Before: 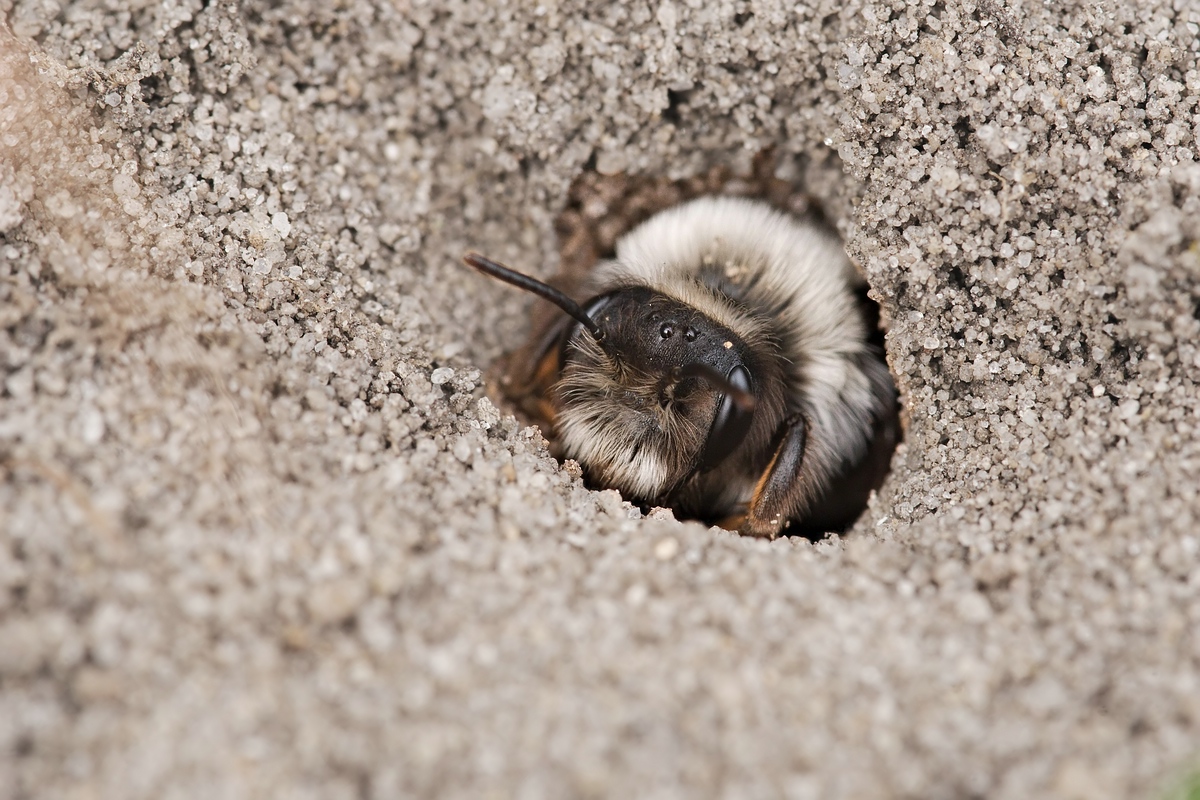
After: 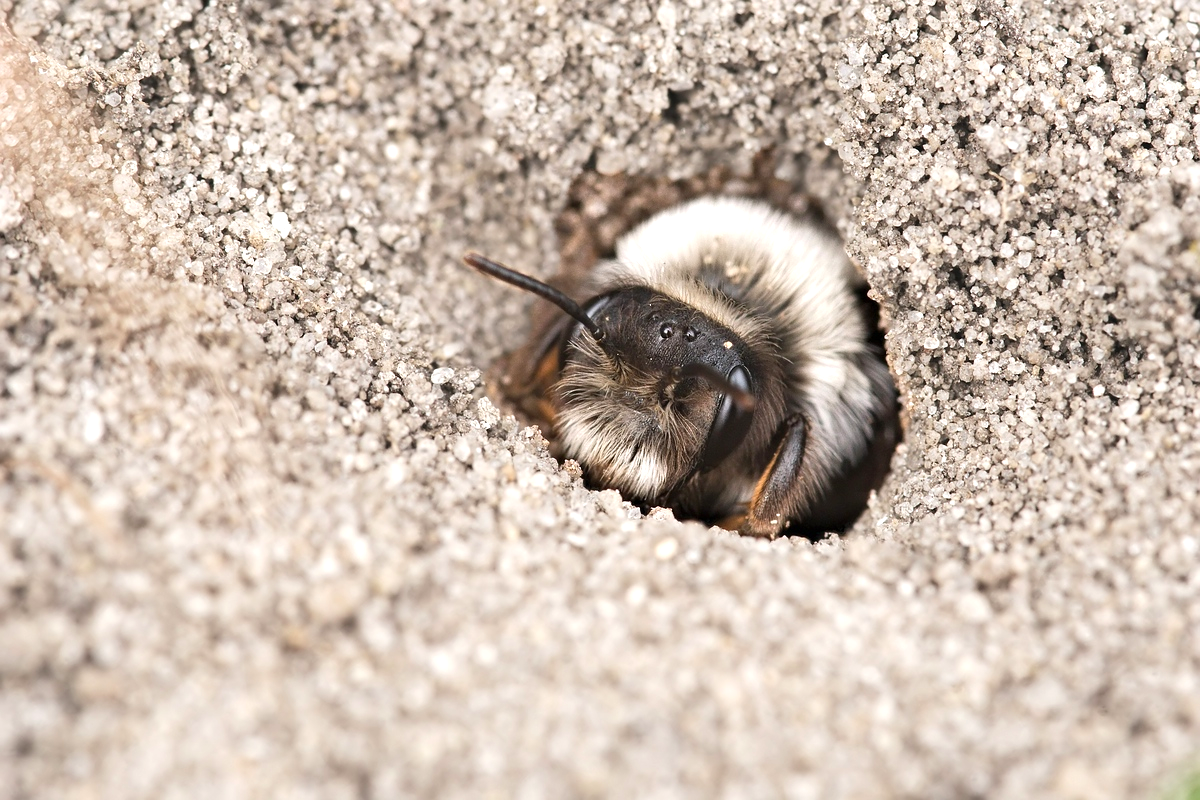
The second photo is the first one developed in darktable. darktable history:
exposure "Extra Printing Brightness": exposure 0.636 EV, compensate highlight preservation false
